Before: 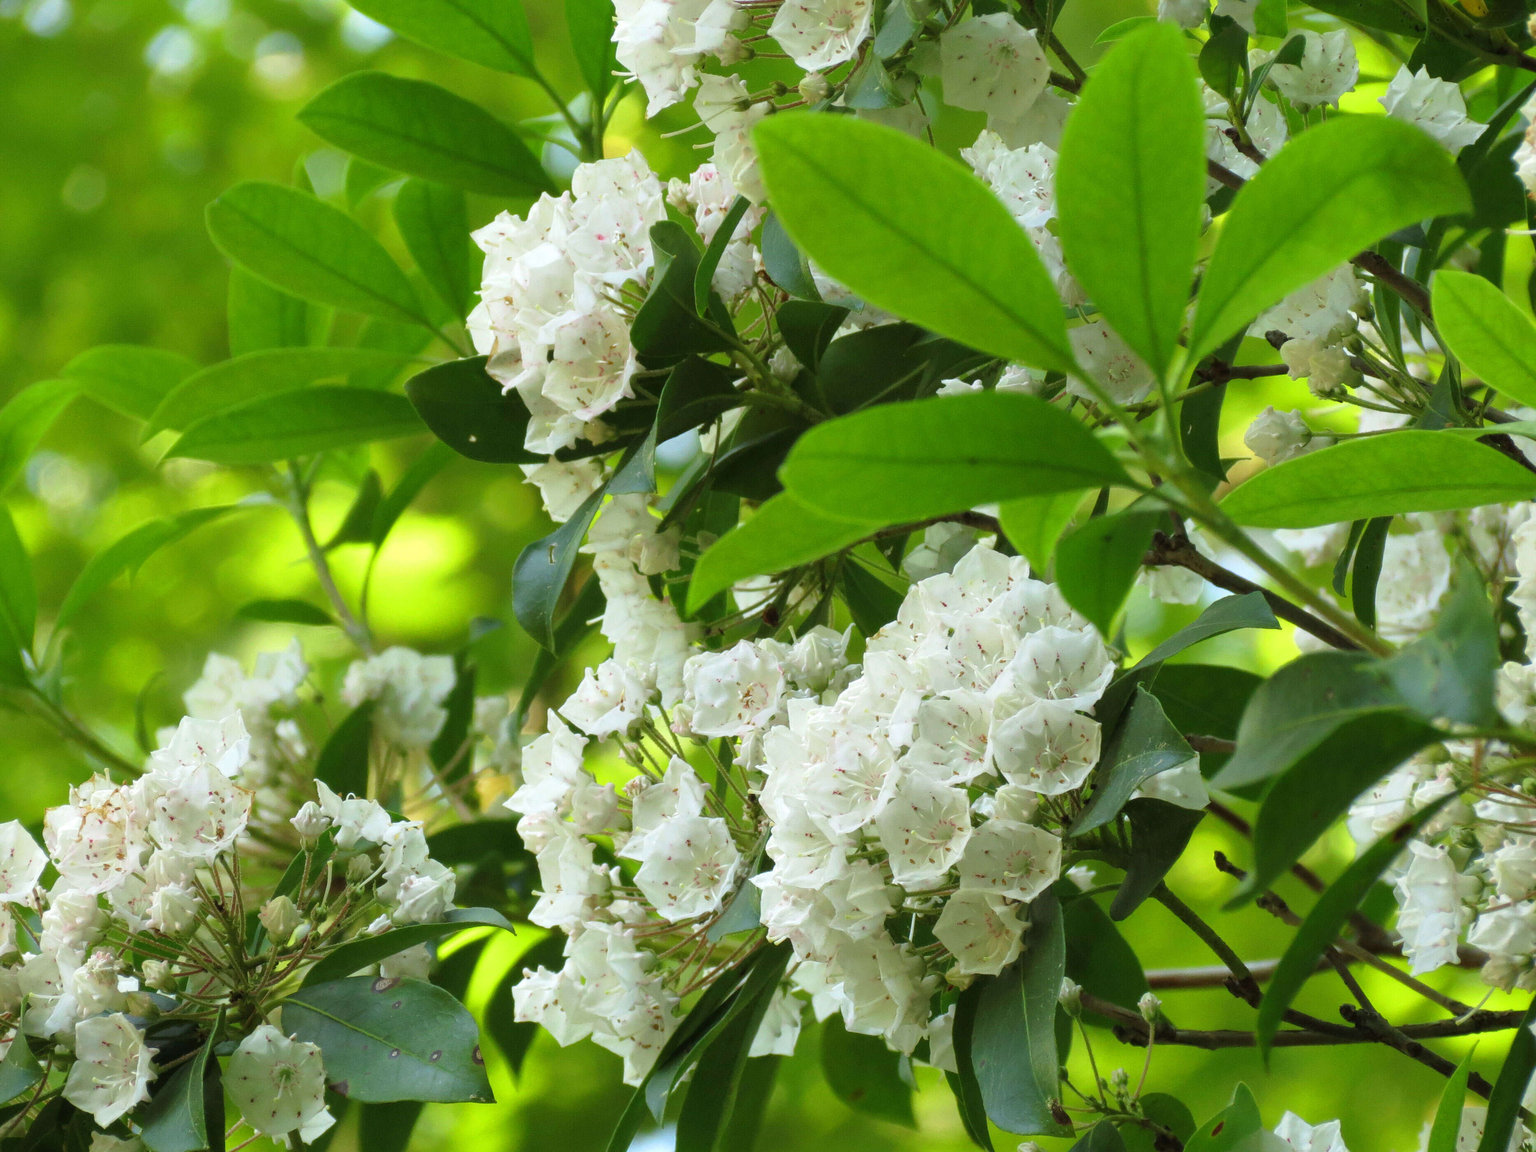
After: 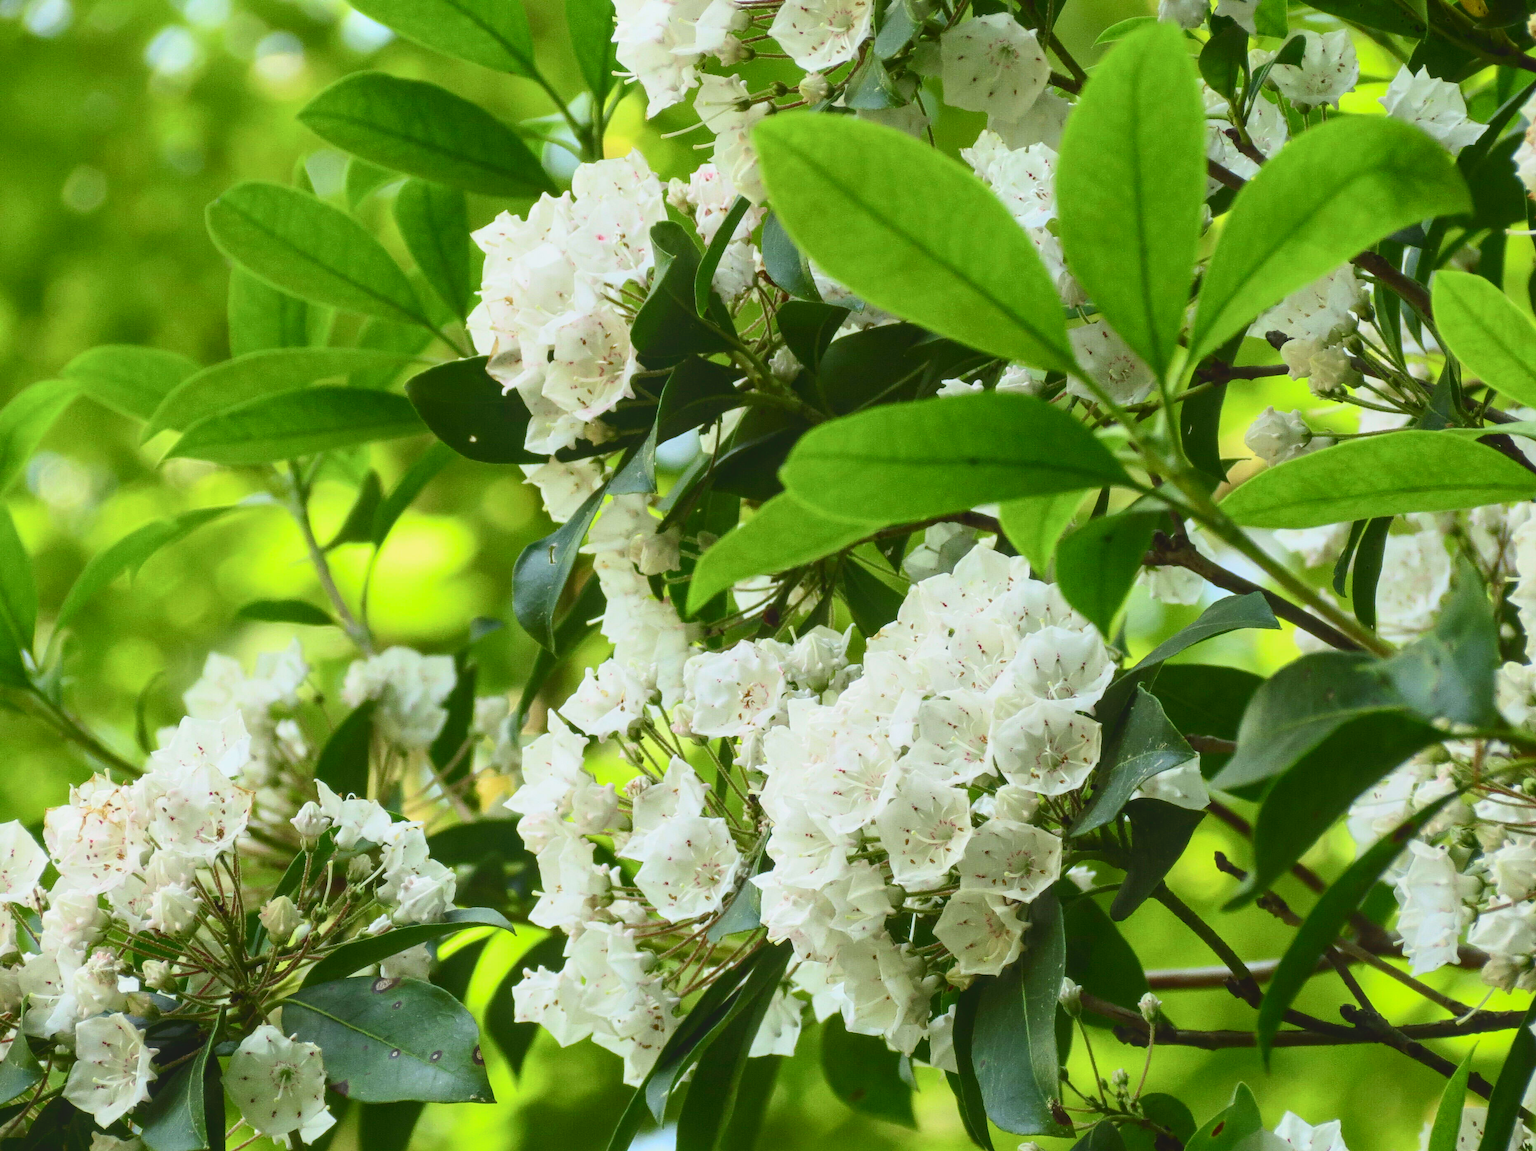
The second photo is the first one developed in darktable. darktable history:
exposure: black level correction 0.004, exposure 0.015 EV, compensate highlight preservation false
contrast brightness saturation: contrast 0.293
local contrast: highlights 47%, shadows 6%, detail 100%
